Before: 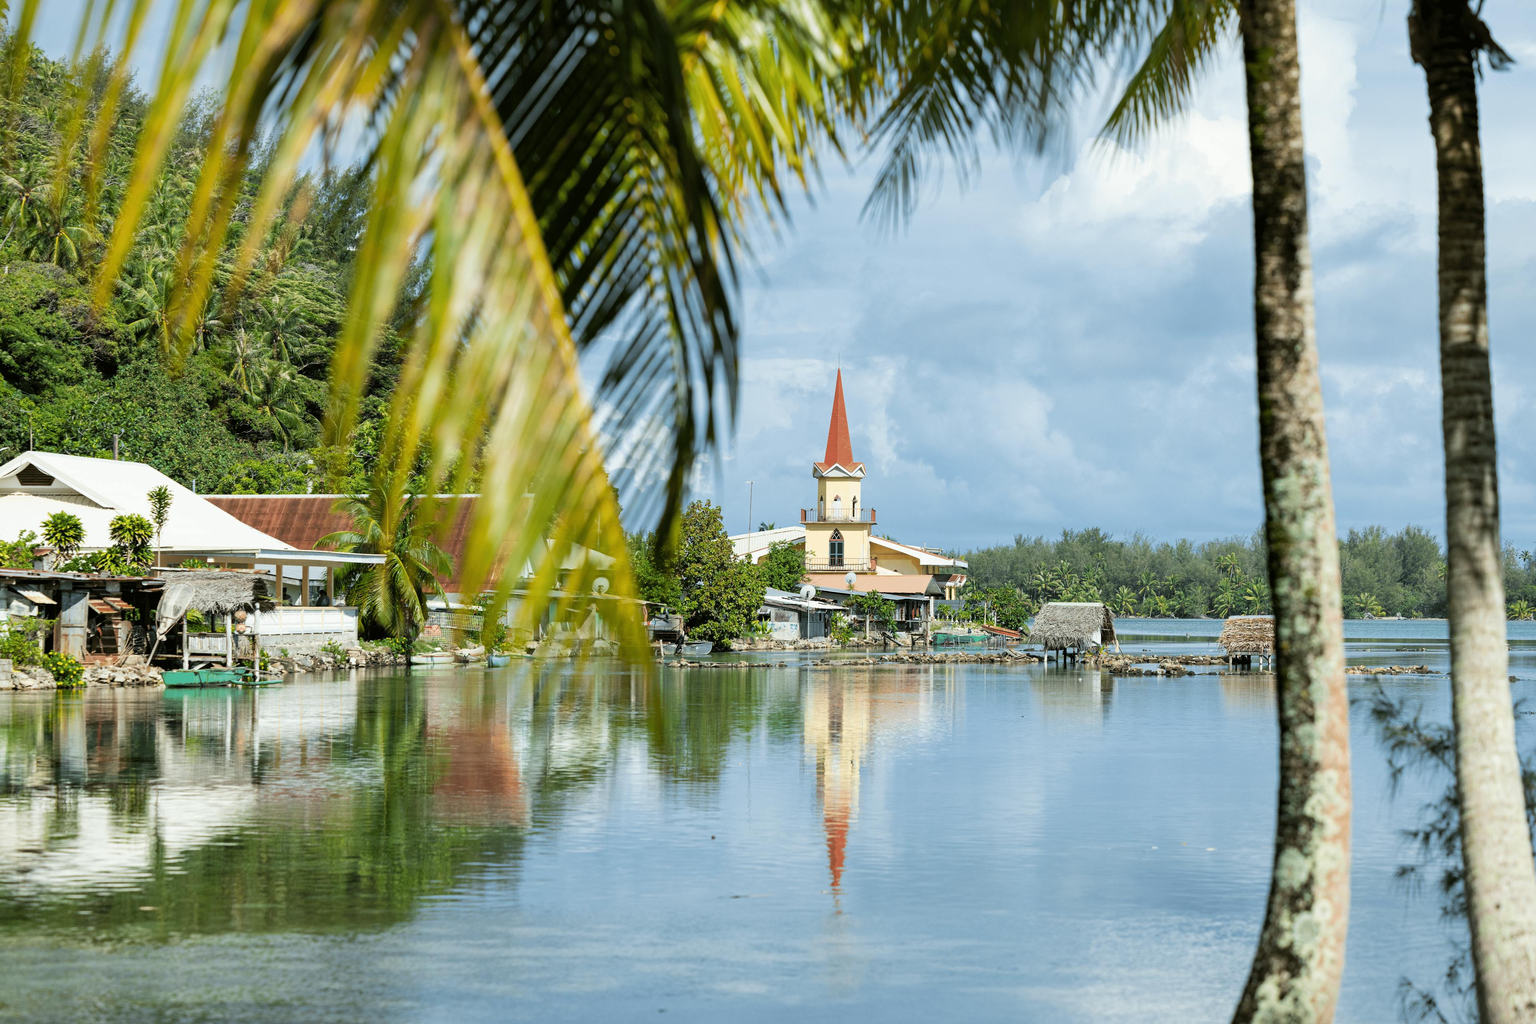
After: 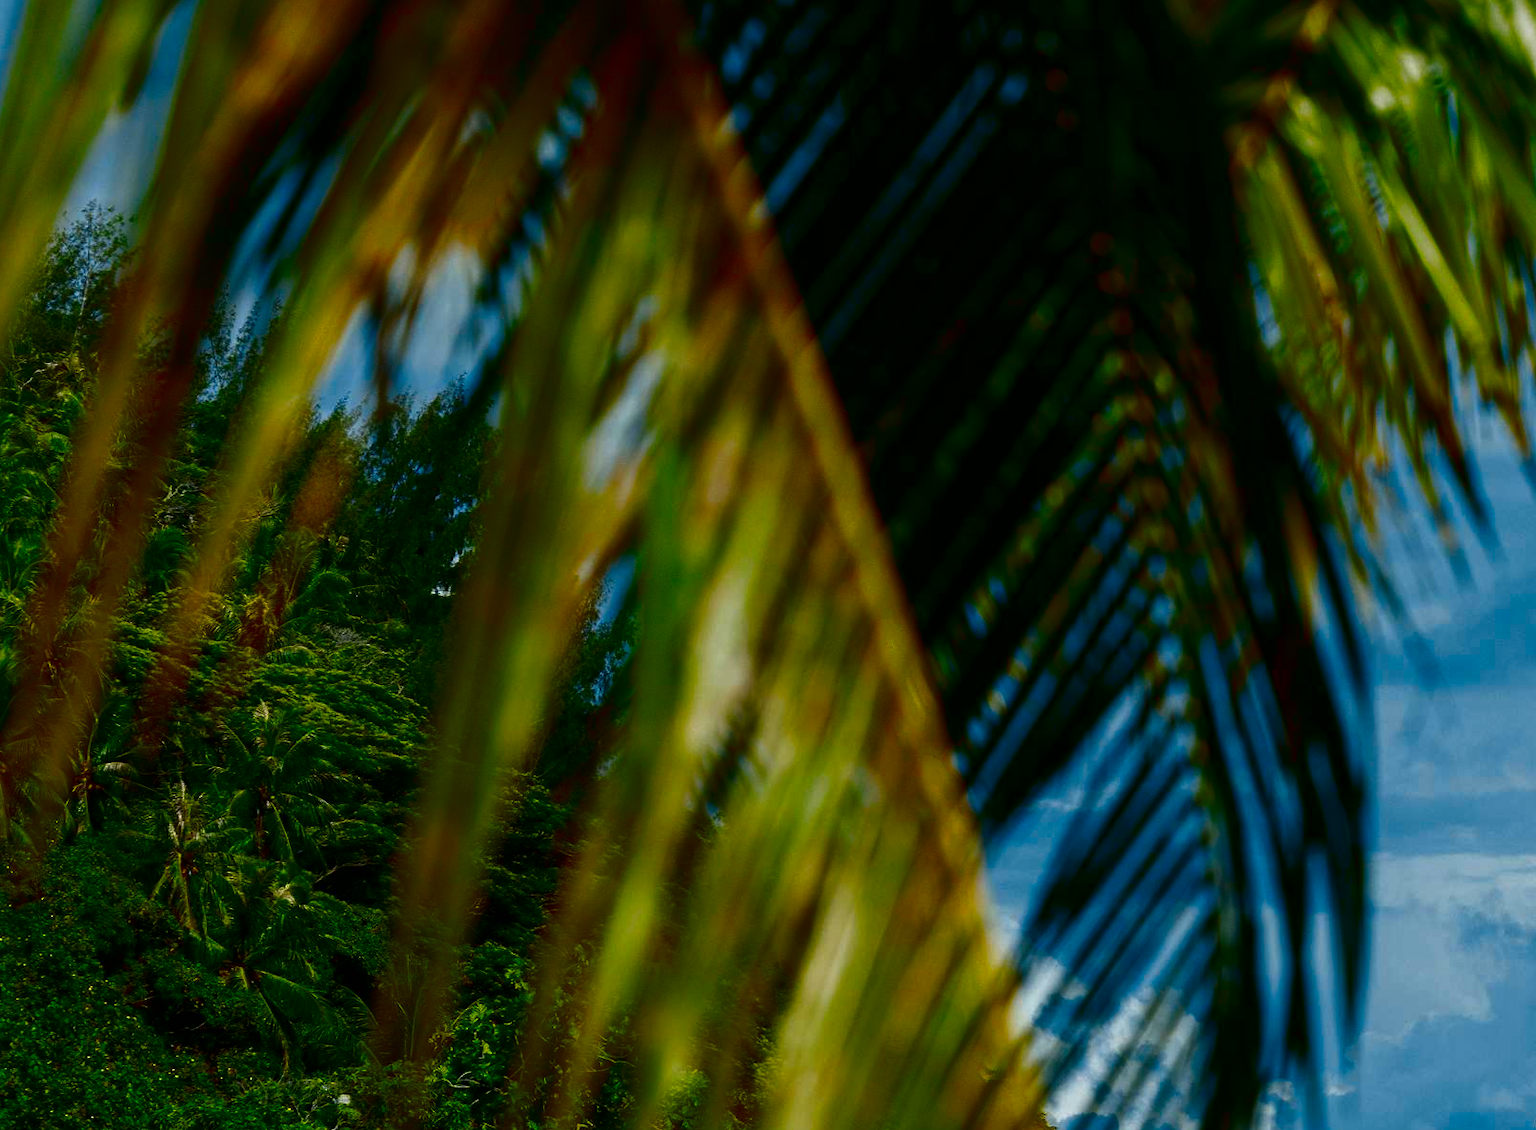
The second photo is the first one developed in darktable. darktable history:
shadows and highlights: radius 93.07, shadows -14.46, white point adjustment 0.23, highlights 31.48, compress 48.23%, highlights color adjustment 52.79%, soften with gaussian
crop and rotate: left 10.817%, top 0.062%, right 47.194%, bottom 53.626%
contrast brightness saturation: brightness -1, saturation 1
